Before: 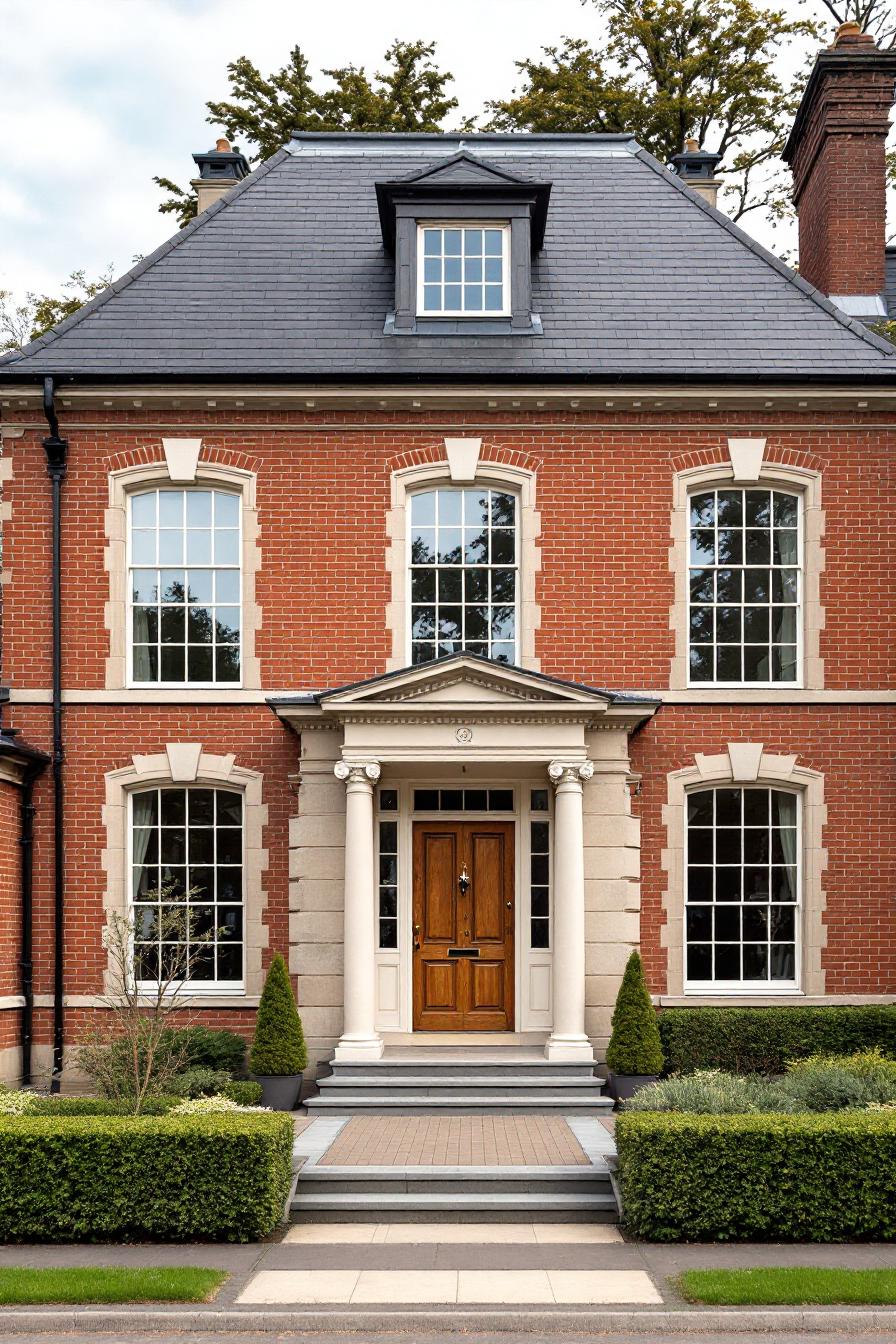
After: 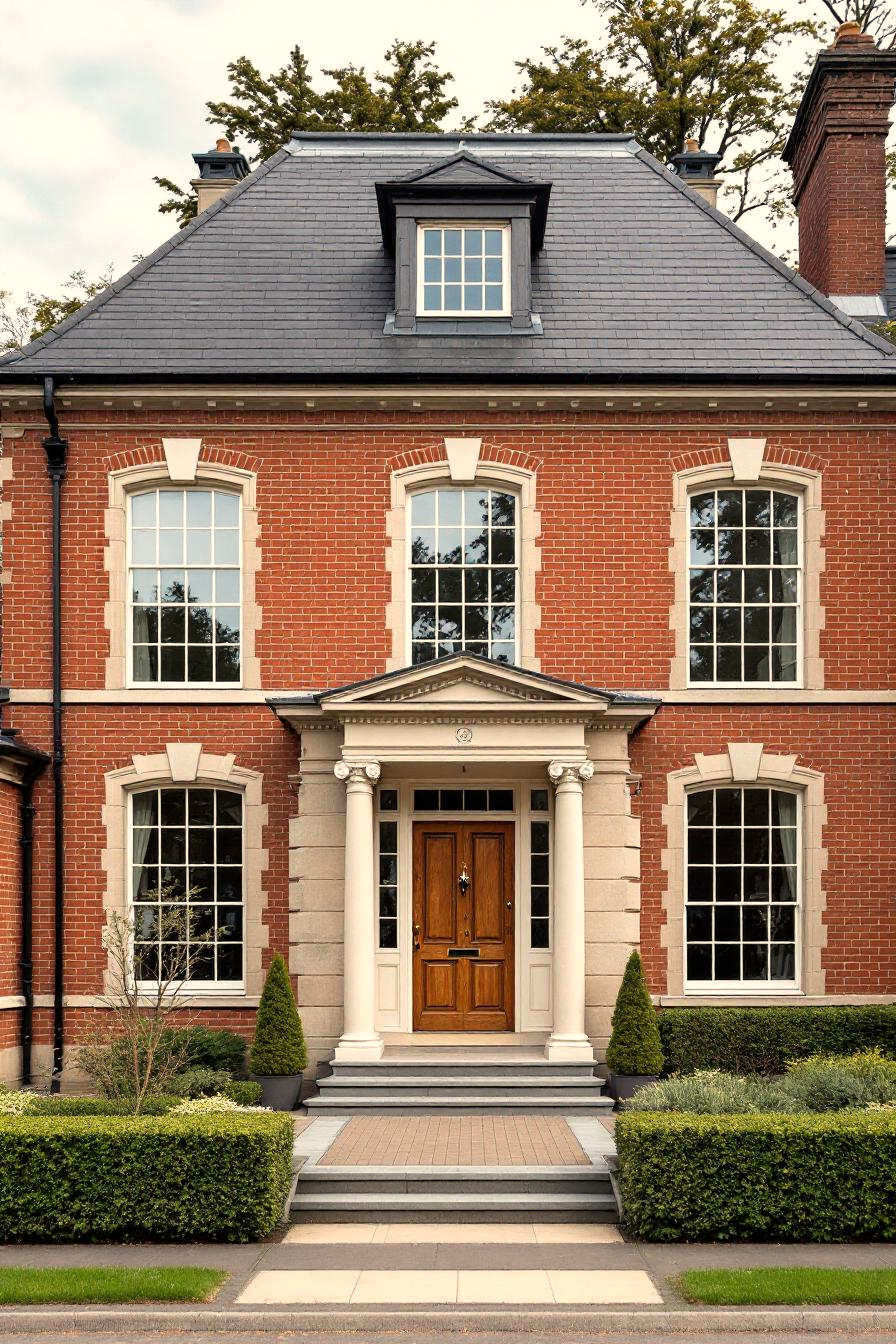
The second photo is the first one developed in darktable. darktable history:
levels: mode automatic, black 0.023%, white 99.97%, levels [0.062, 0.494, 0.925]
white balance: red 1.045, blue 0.932
